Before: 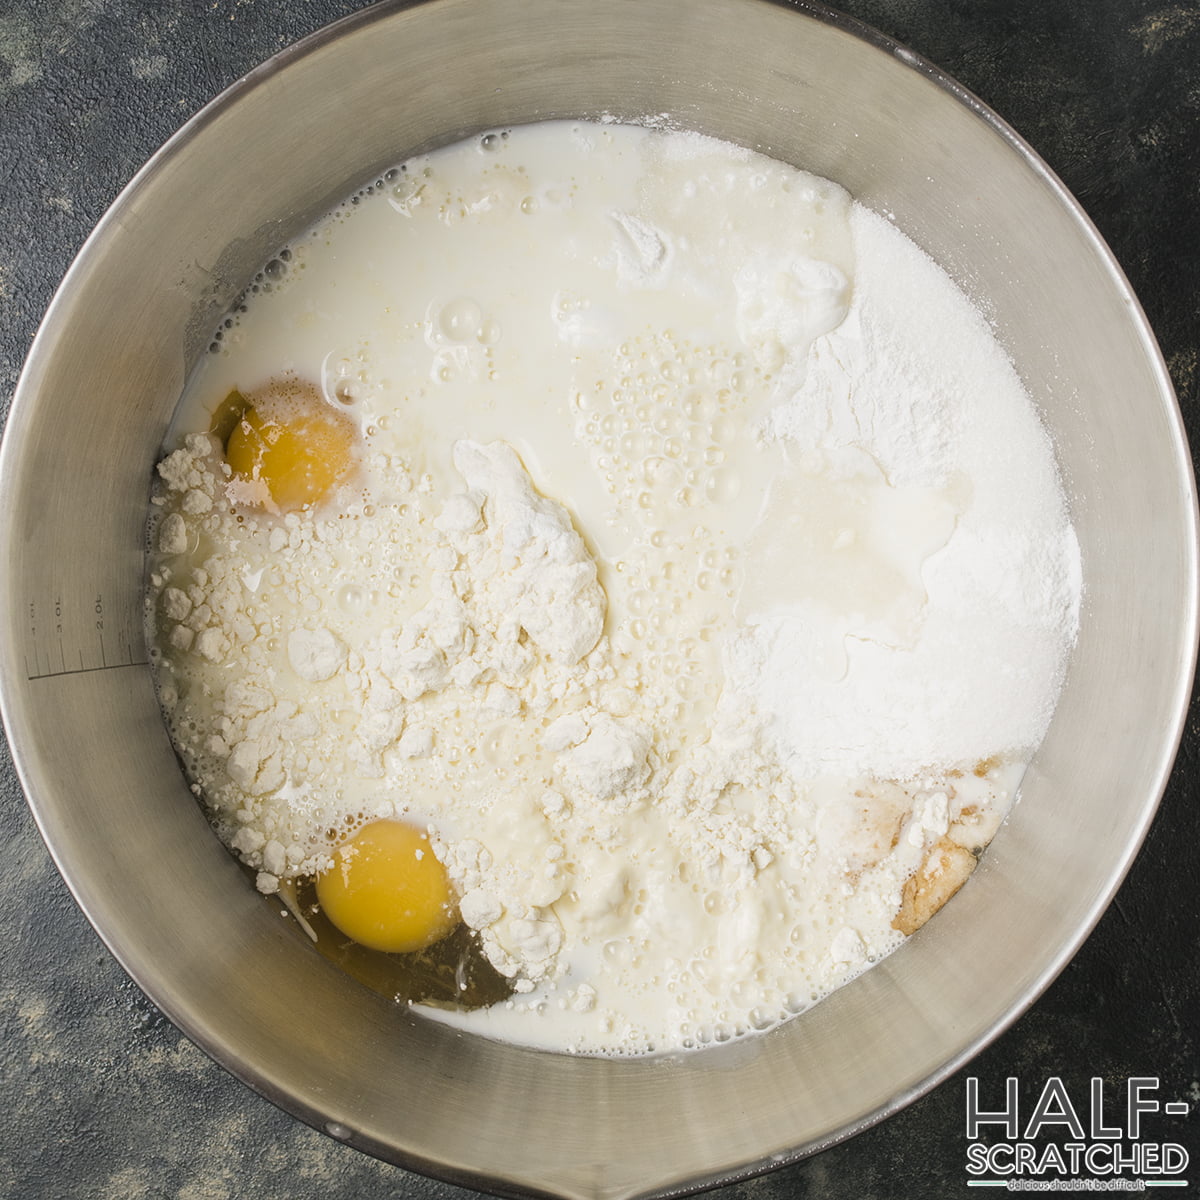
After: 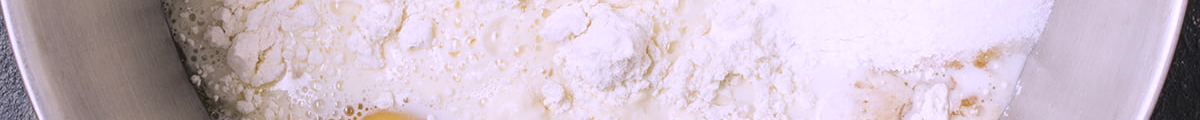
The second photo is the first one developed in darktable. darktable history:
white balance: red 1.042, blue 1.17
crop and rotate: top 59.084%, bottom 30.916%
